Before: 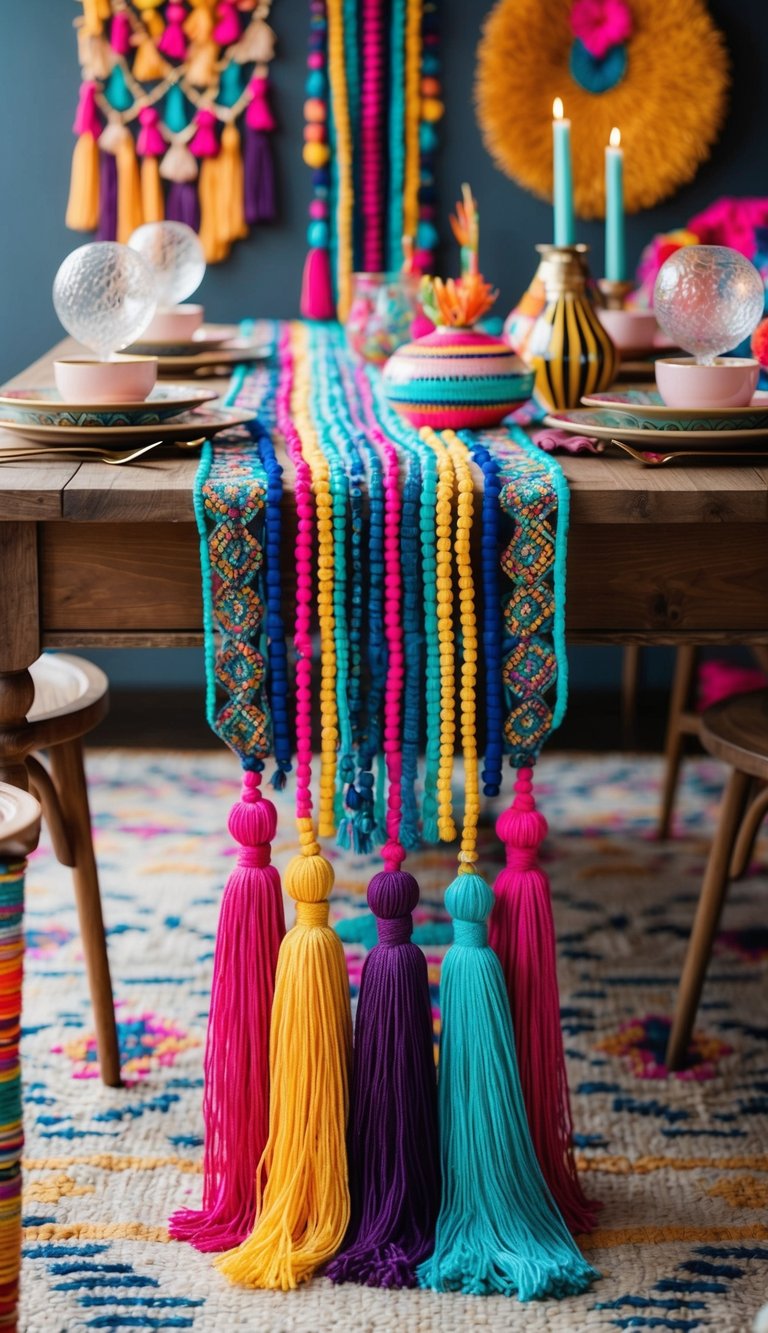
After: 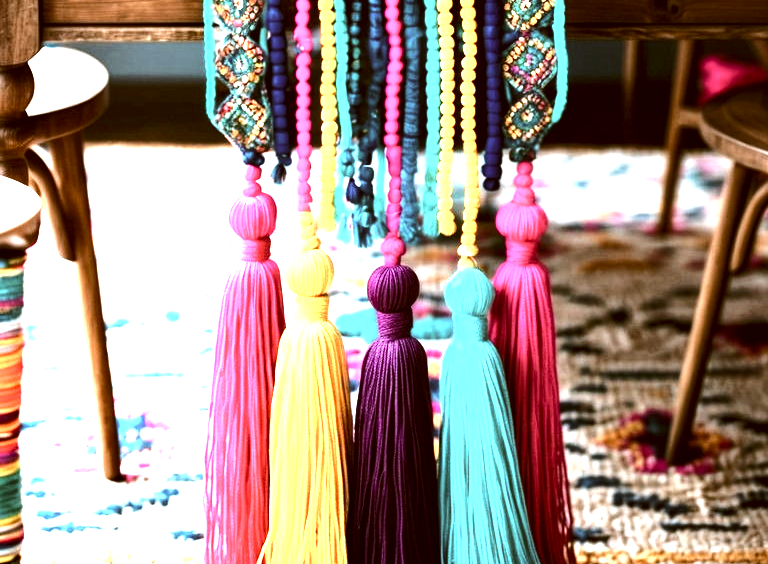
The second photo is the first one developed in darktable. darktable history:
crop: top 45.493%, bottom 12.158%
local contrast: highlights 101%, shadows 103%, detail 119%, midtone range 0.2
tone curve: curves: ch0 [(0, 0) (0.003, 0.003) (0.011, 0.013) (0.025, 0.028) (0.044, 0.05) (0.069, 0.078) (0.1, 0.113) (0.136, 0.153) (0.177, 0.2) (0.224, 0.271) (0.277, 0.374) (0.335, 0.47) (0.399, 0.574) (0.468, 0.688) (0.543, 0.79) (0.623, 0.859) (0.709, 0.919) (0.801, 0.957) (0.898, 0.978) (1, 1)], color space Lab, independent channels, preserve colors none
levels: levels [0.012, 0.367, 0.697]
color correction: highlights a* -0.537, highlights b* 0.179, shadows a* 5.23, shadows b* 20.9
